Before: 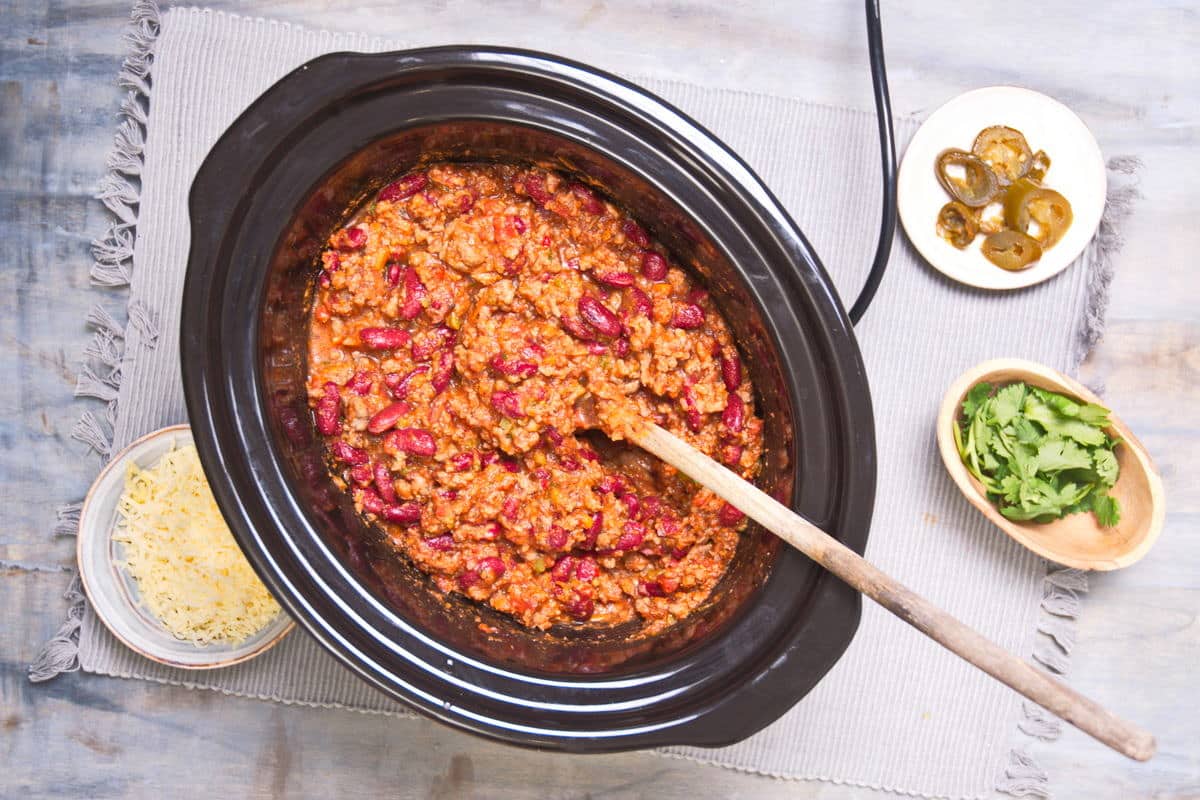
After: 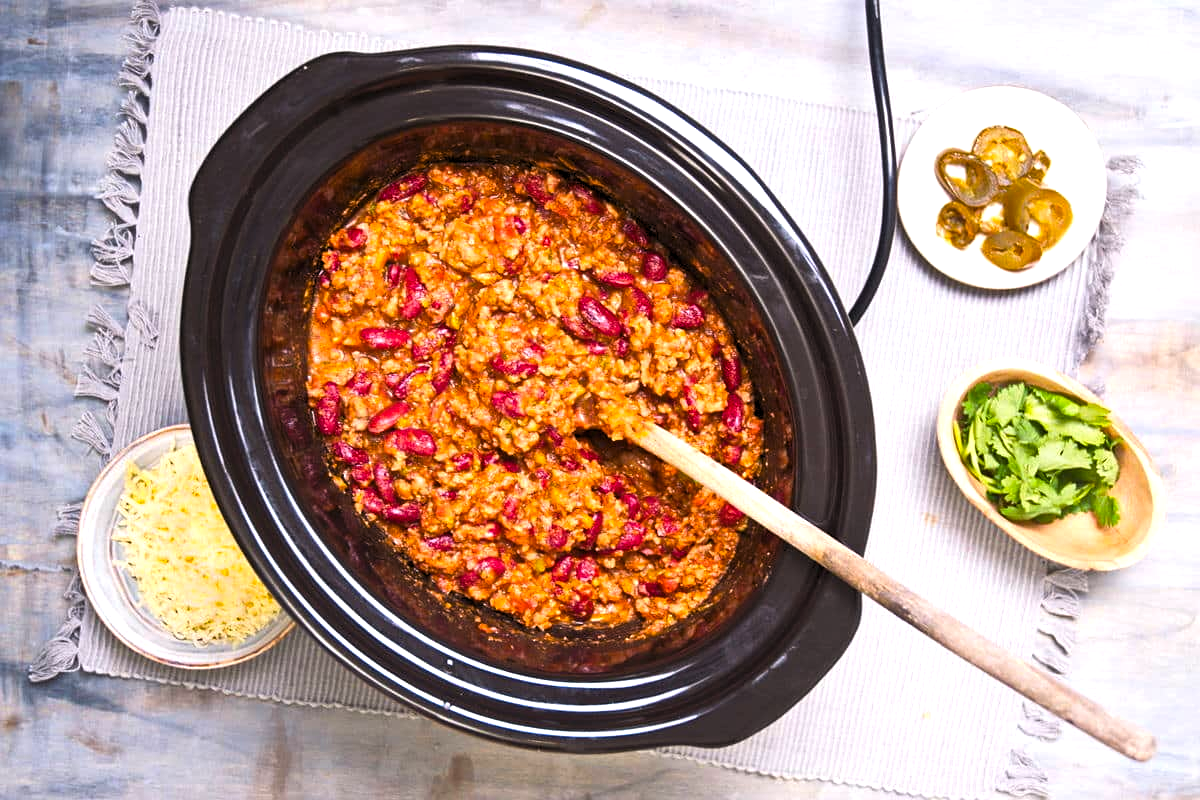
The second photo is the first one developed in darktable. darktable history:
sharpen: amount 0.2
levels: levels [0.052, 0.496, 0.908]
color balance rgb: perceptual saturation grading › global saturation 20%, global vibrance 20%
